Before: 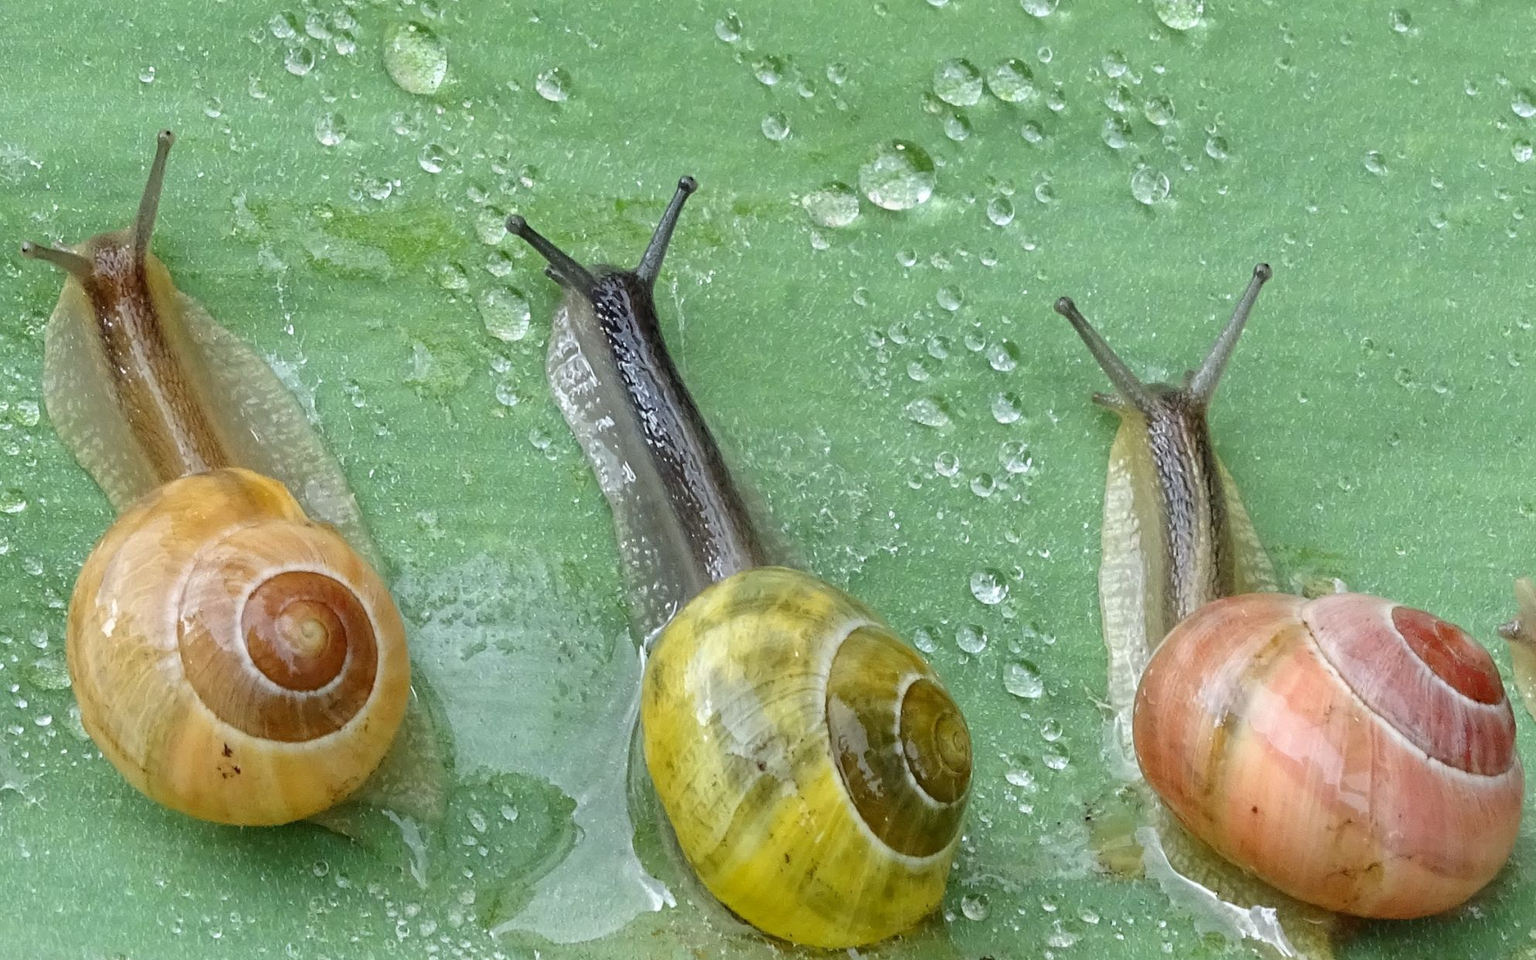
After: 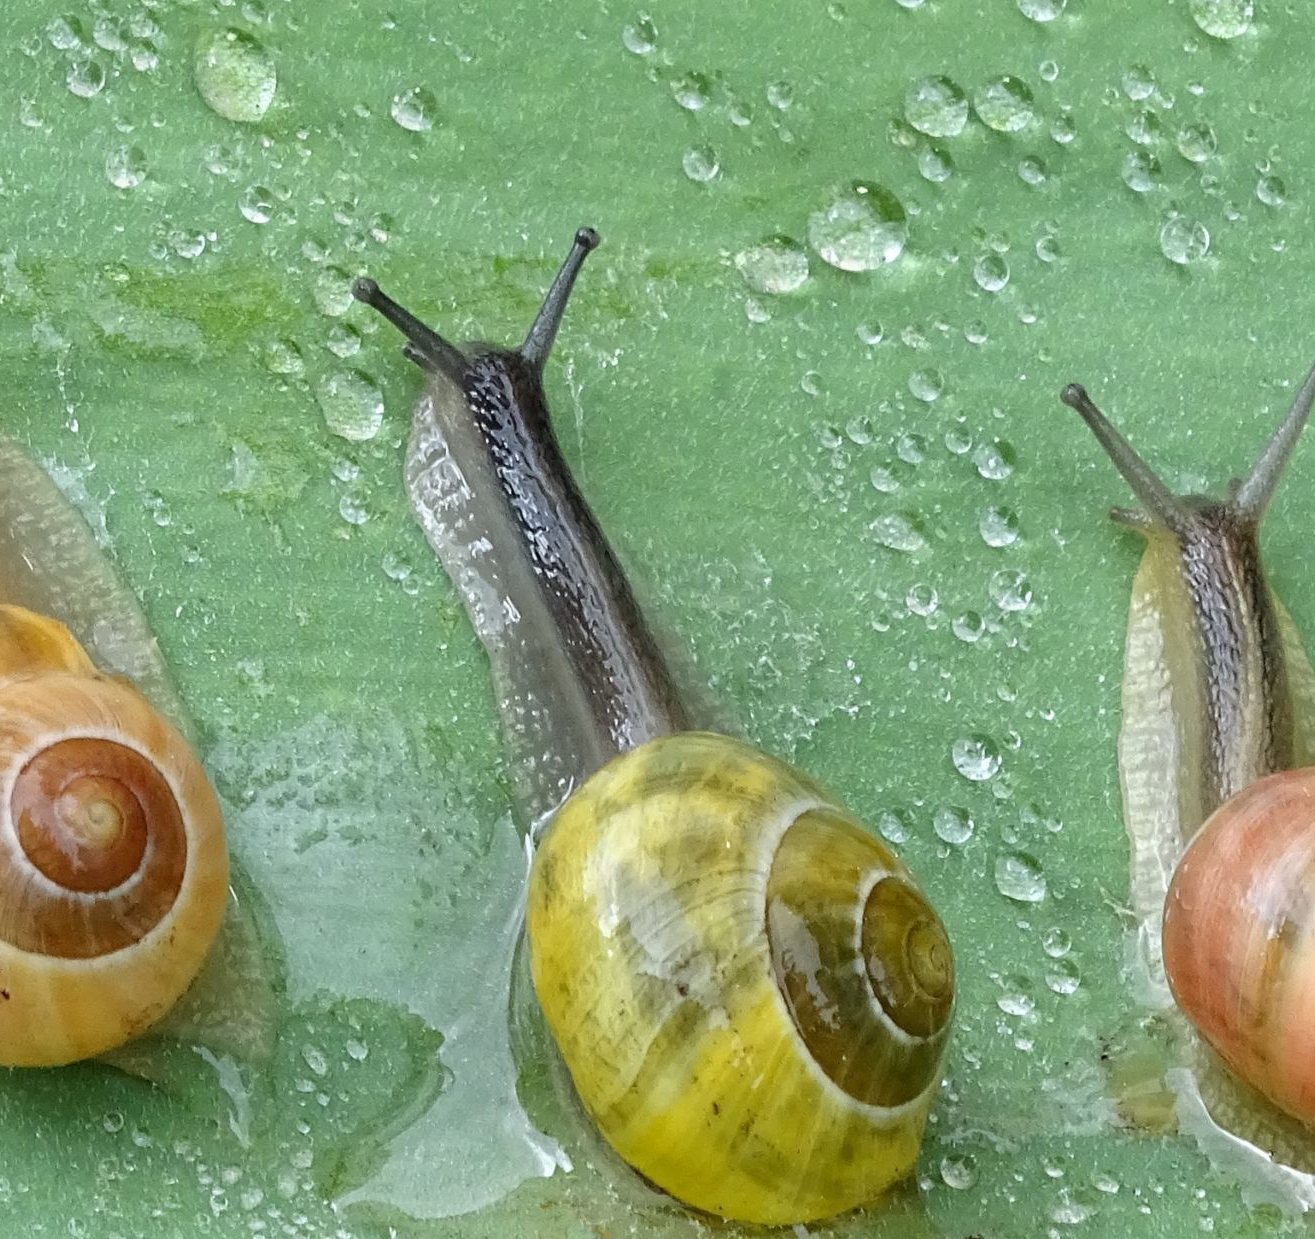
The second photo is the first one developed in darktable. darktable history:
levels: levels [0, 0.499, 1]
crop and rotate: left 15.238%, right 18.45%
